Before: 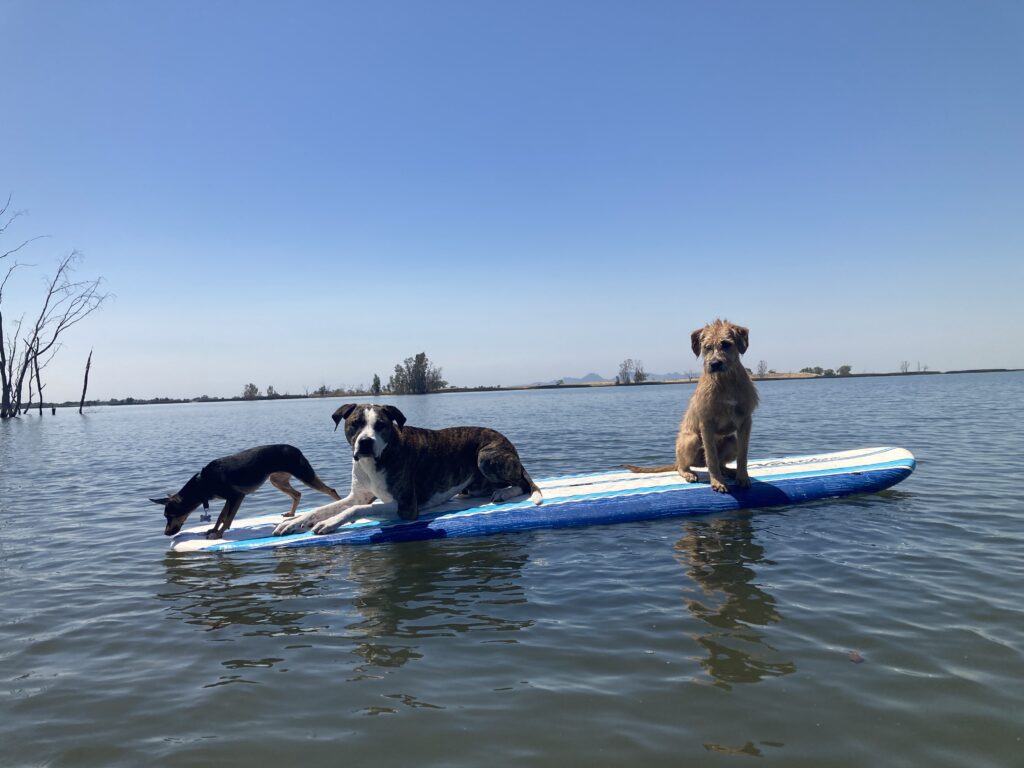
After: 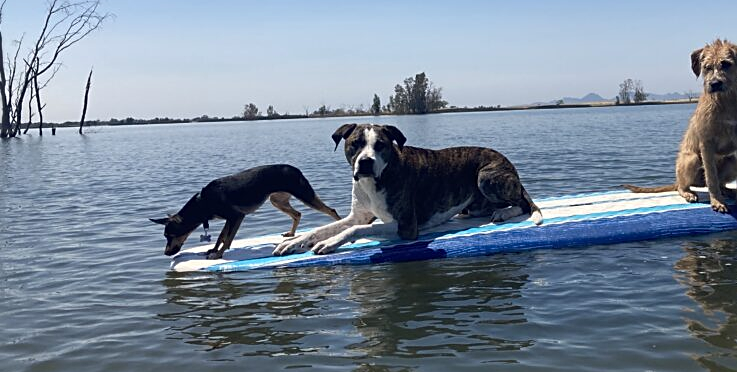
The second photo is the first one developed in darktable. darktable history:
shadows and highlights: shadows 29.32, highlights -29.32, low approximation 0.01, soften with gaussian
crop: top 36.498%, right 27.964%, bottom 14.995%
sharpen: on, module defaults
